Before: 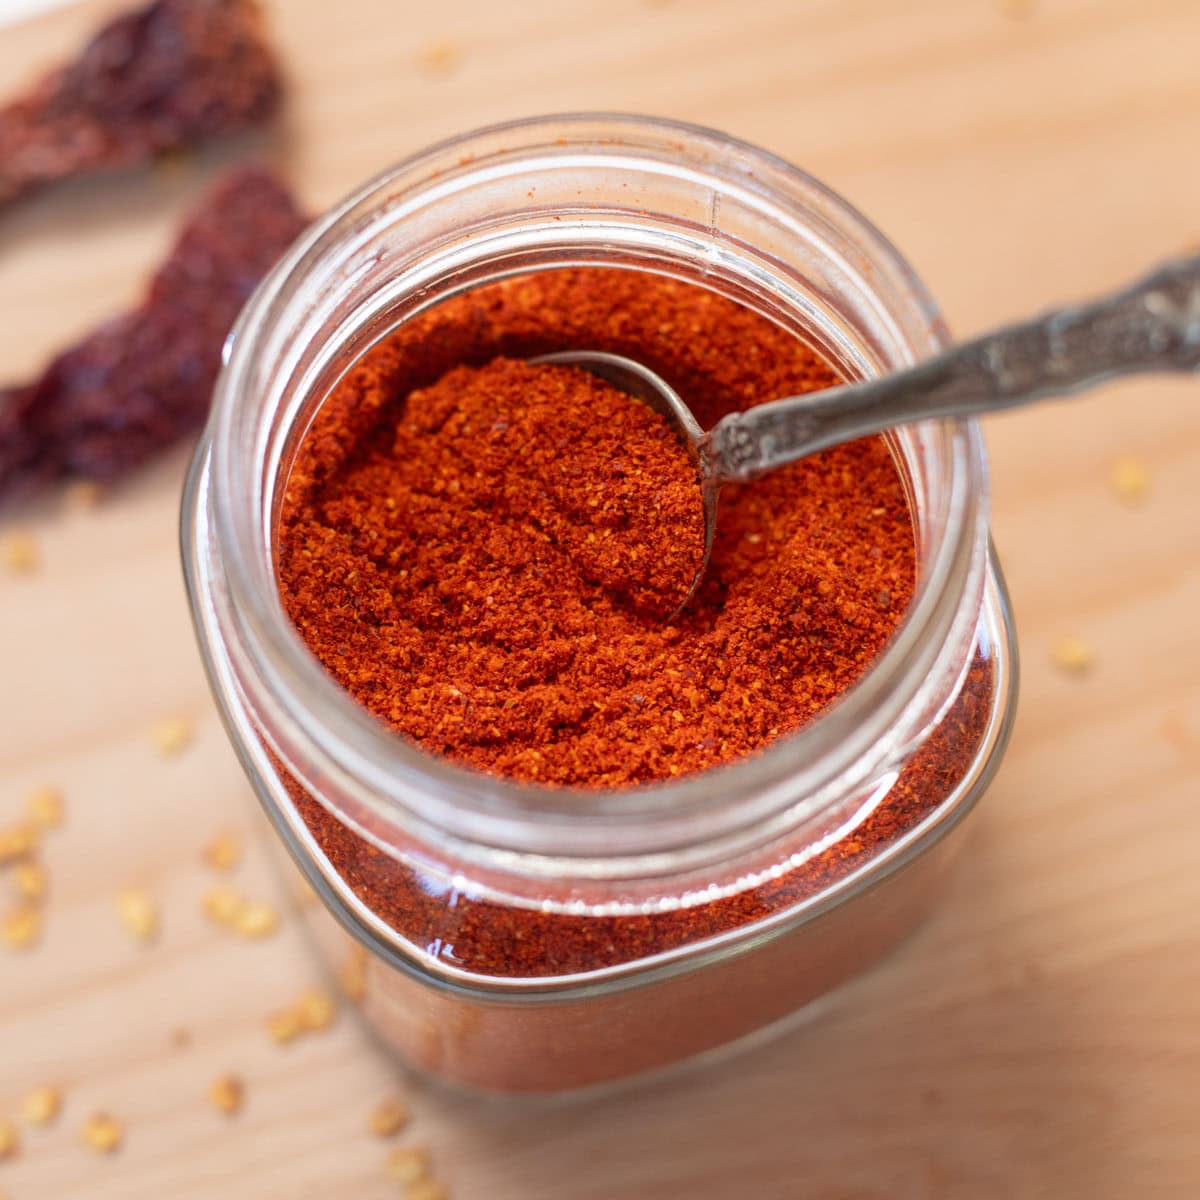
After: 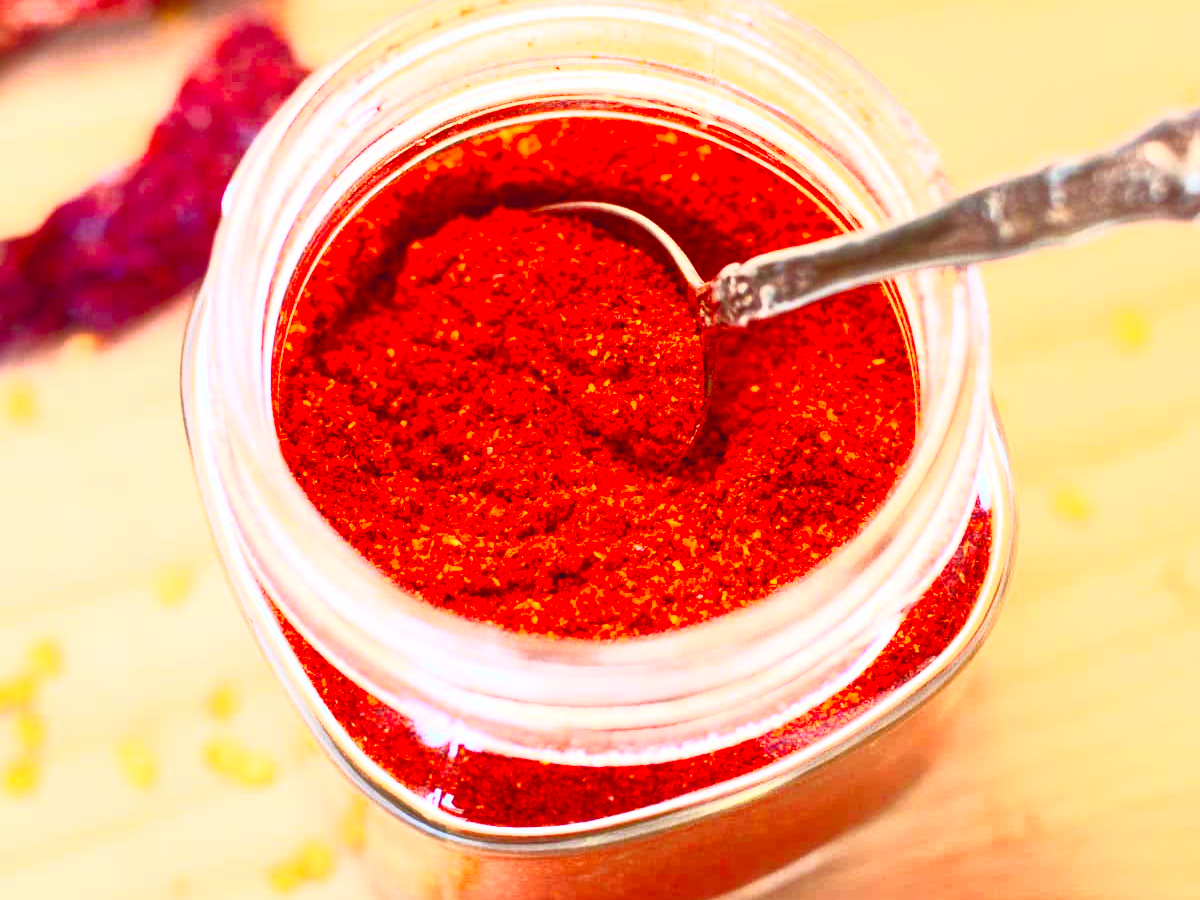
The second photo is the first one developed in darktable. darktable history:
contrast brightness saturation: contrast 1, brightness 1, saturation 1
crop and rotate: top 12.5%, bottom 12.5%
color balance rgb: perceptual saturation grading › global saturation 20%, perceptual saturation grading › highlights -25%, perceptual saturation grading › shadows 25%
